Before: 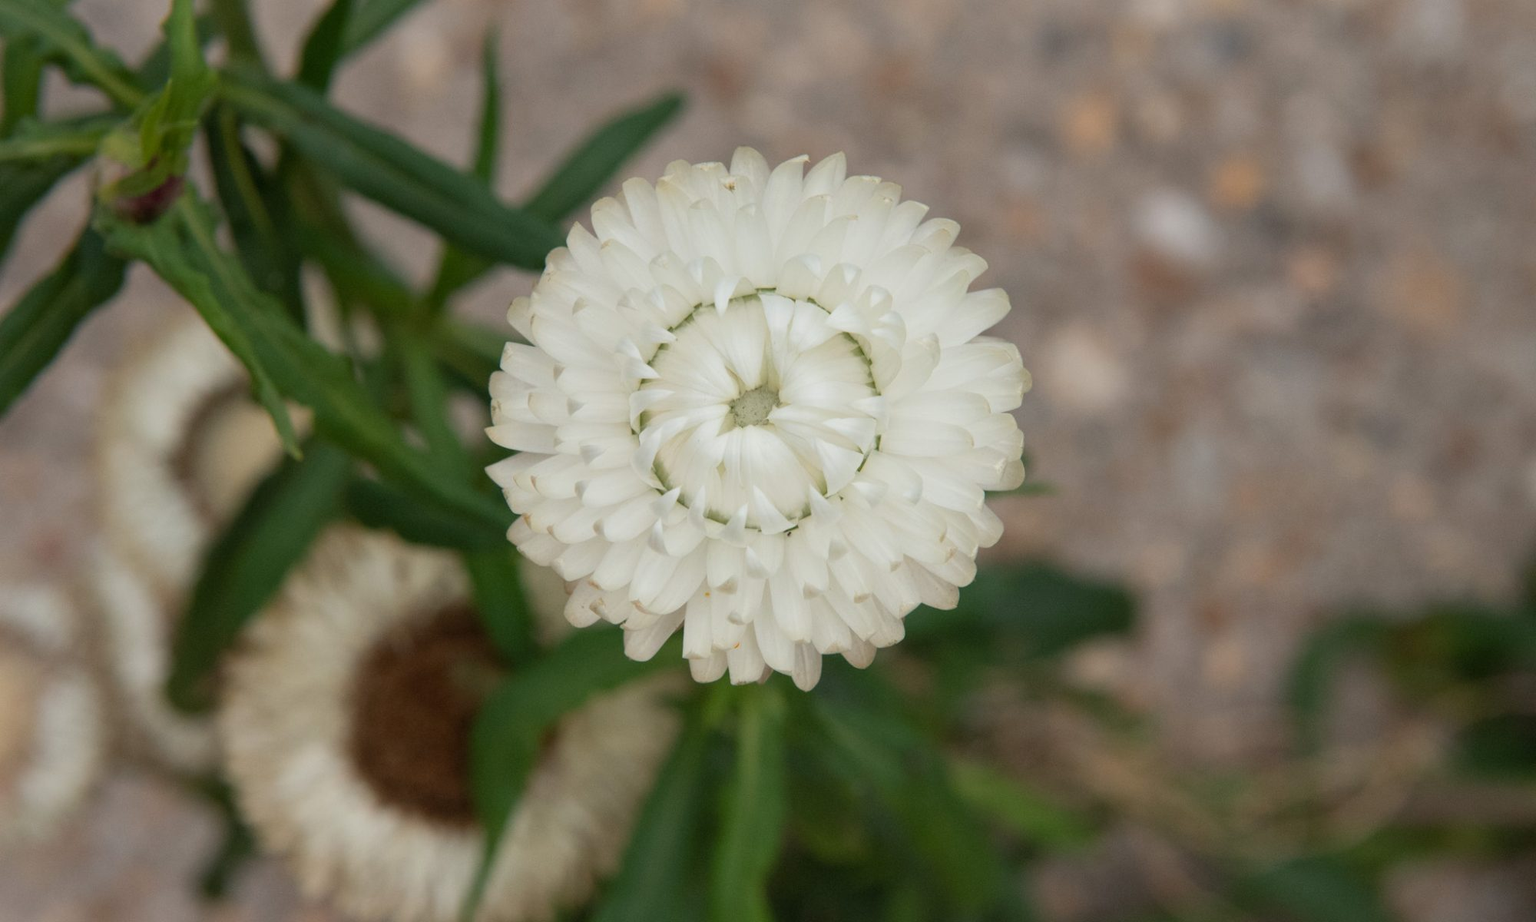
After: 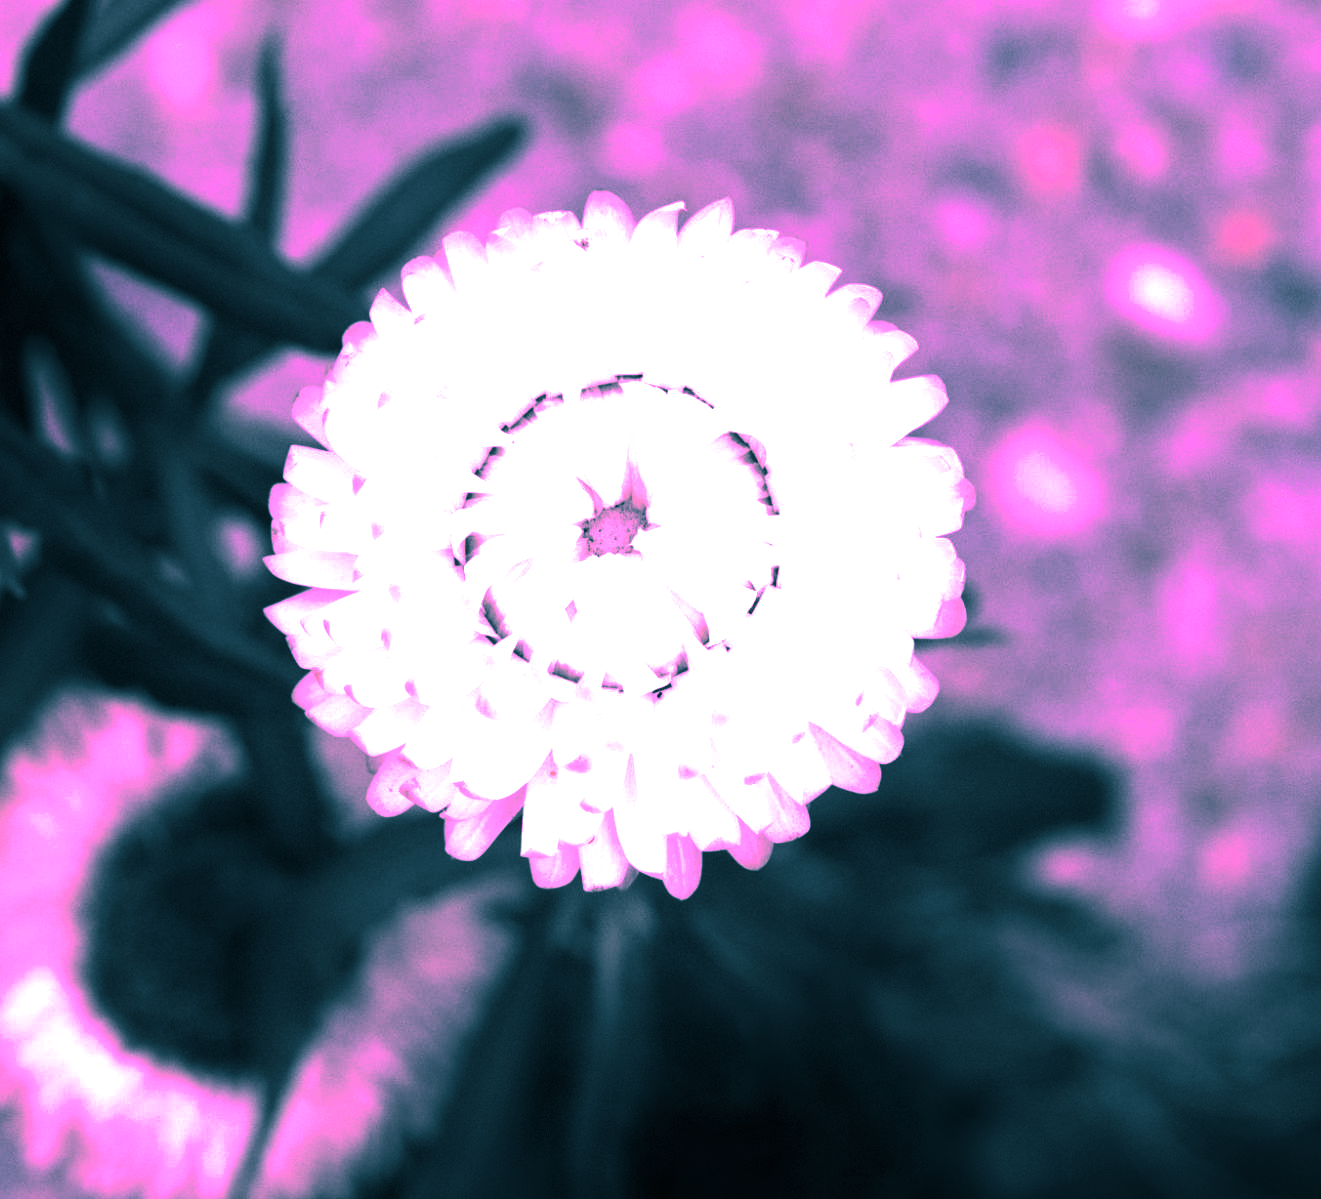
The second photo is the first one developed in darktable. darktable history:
white balance: red 1.042, blue 1.17
split-toning: shadows › hue 212.4°, balance -70
tone equalizer: -8 EV -1.08 EV, -7 EV -1.01 EV, -6 EV -0.867 EV, -5 EV -0.578 EV, -3 EV 0.578 EV, -2 EV 0.867 EV, -1 EV 1.01 EV, +0 EV 1.08 EV, edges refinement/feathering 500, mask exposure compensation -1.57 EV, preserve details no
contrast brightness saturation: saturation -0.05
shadows and highlights: shadows -88.03, highlights -35.45, shadows color adjustment 99.15%, highlights color adjustment 0%, soften with gaussian
crop and rotate: left 18.442%, right 15.508%
color calibration: illuminant custom, x 0.261, y 0.521, temperature 7054.11 K
